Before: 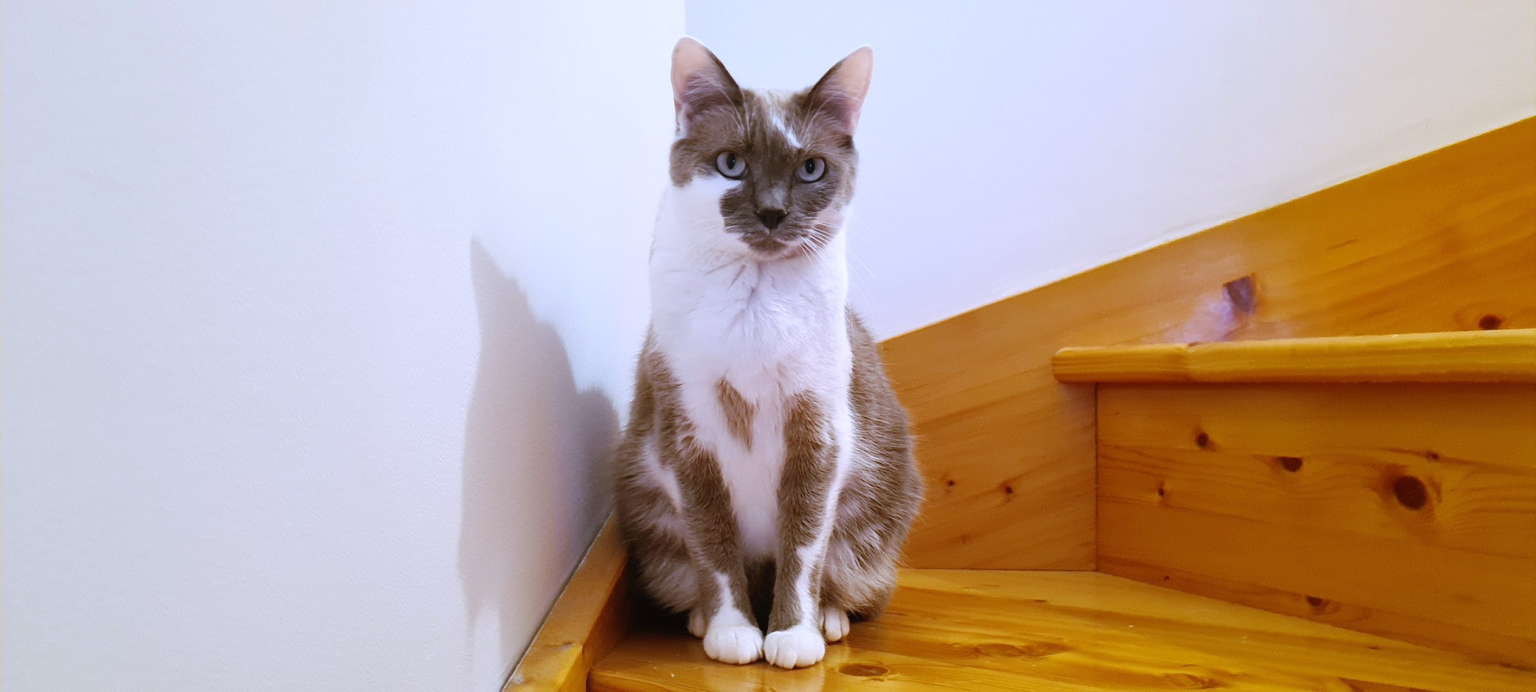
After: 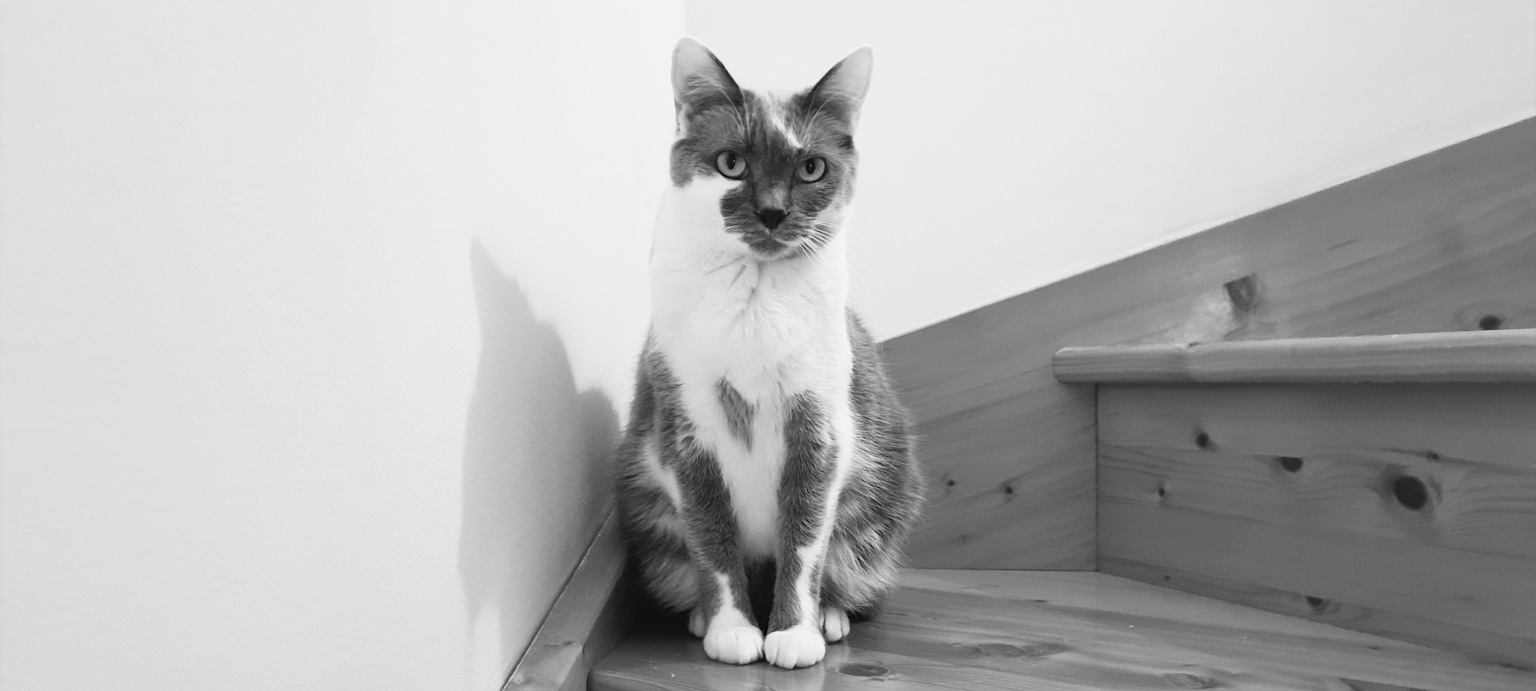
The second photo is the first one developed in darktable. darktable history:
tone curve: curves: ch0 [(0, 0.028) (0.138, 0.156) (0.468, 0.516) (0.754, 0.823) (1, 1)], color space Lab, linked channels, preserve colors none
color calibration "t3mujinpack channel mixer": output gray [0.28, 0.41, 0.31, 0], gray › normalize channels true, illuminant same as pipeline (D50), adaptation XYZ, x 0.346, y 0.359, gamut compression 0
